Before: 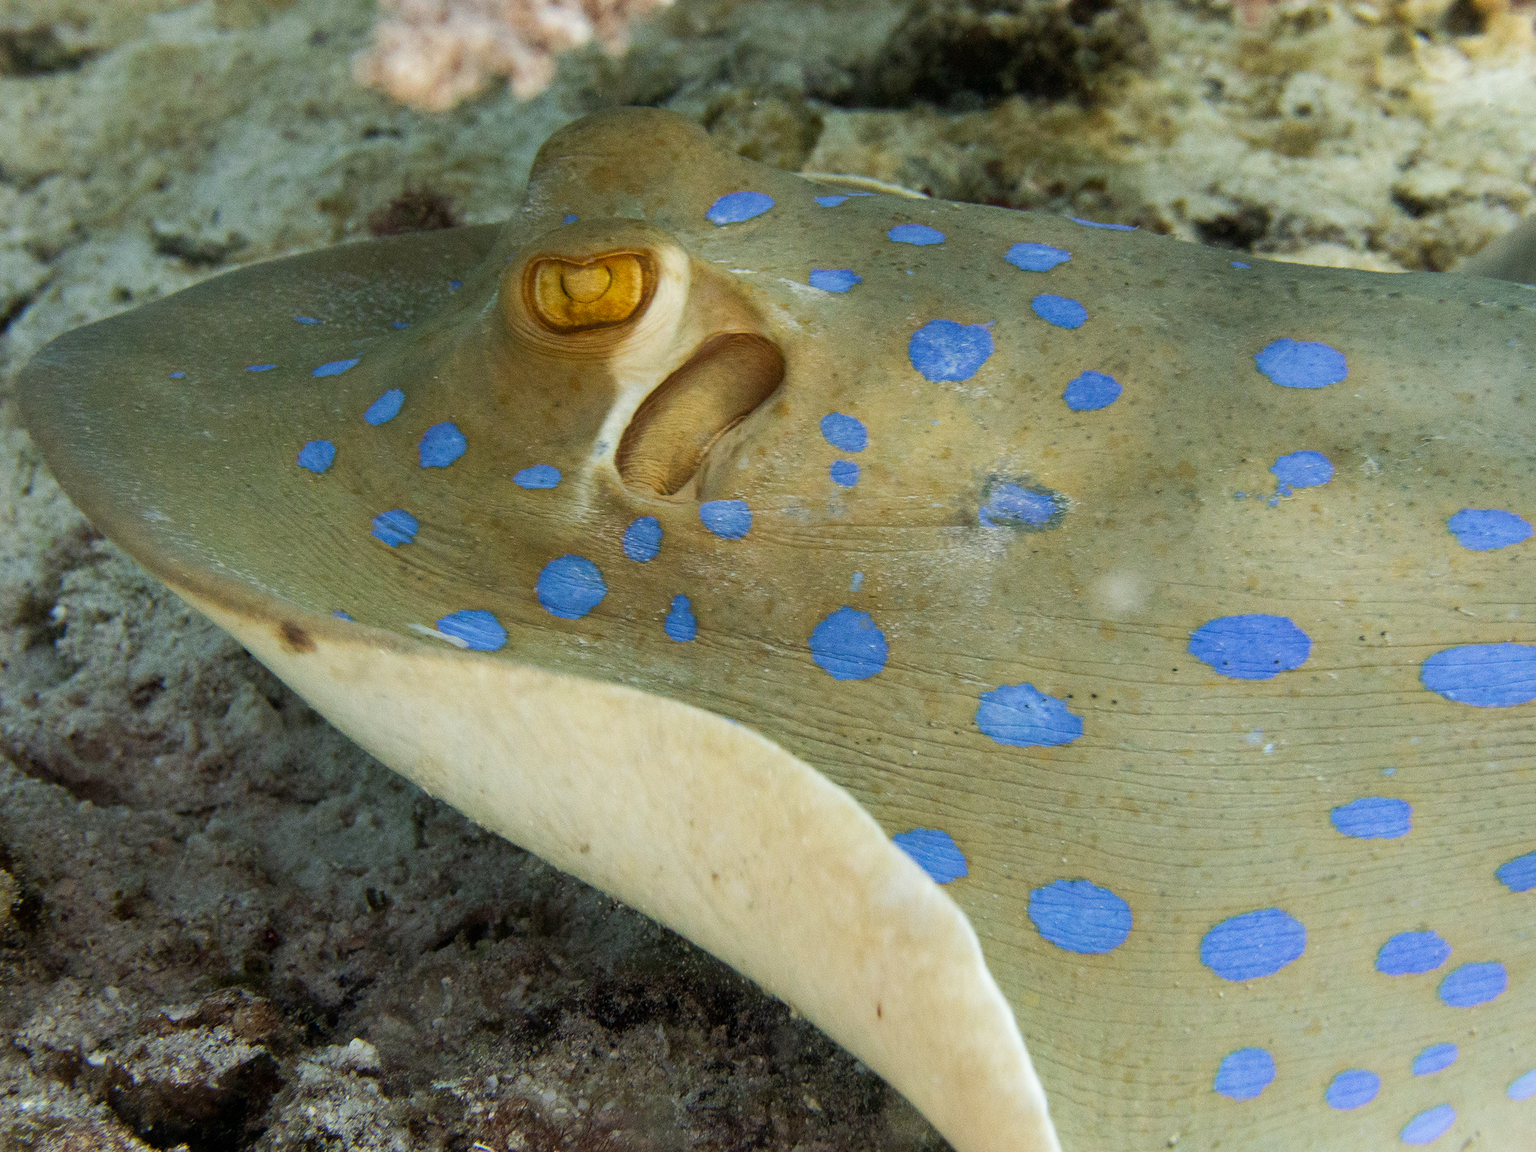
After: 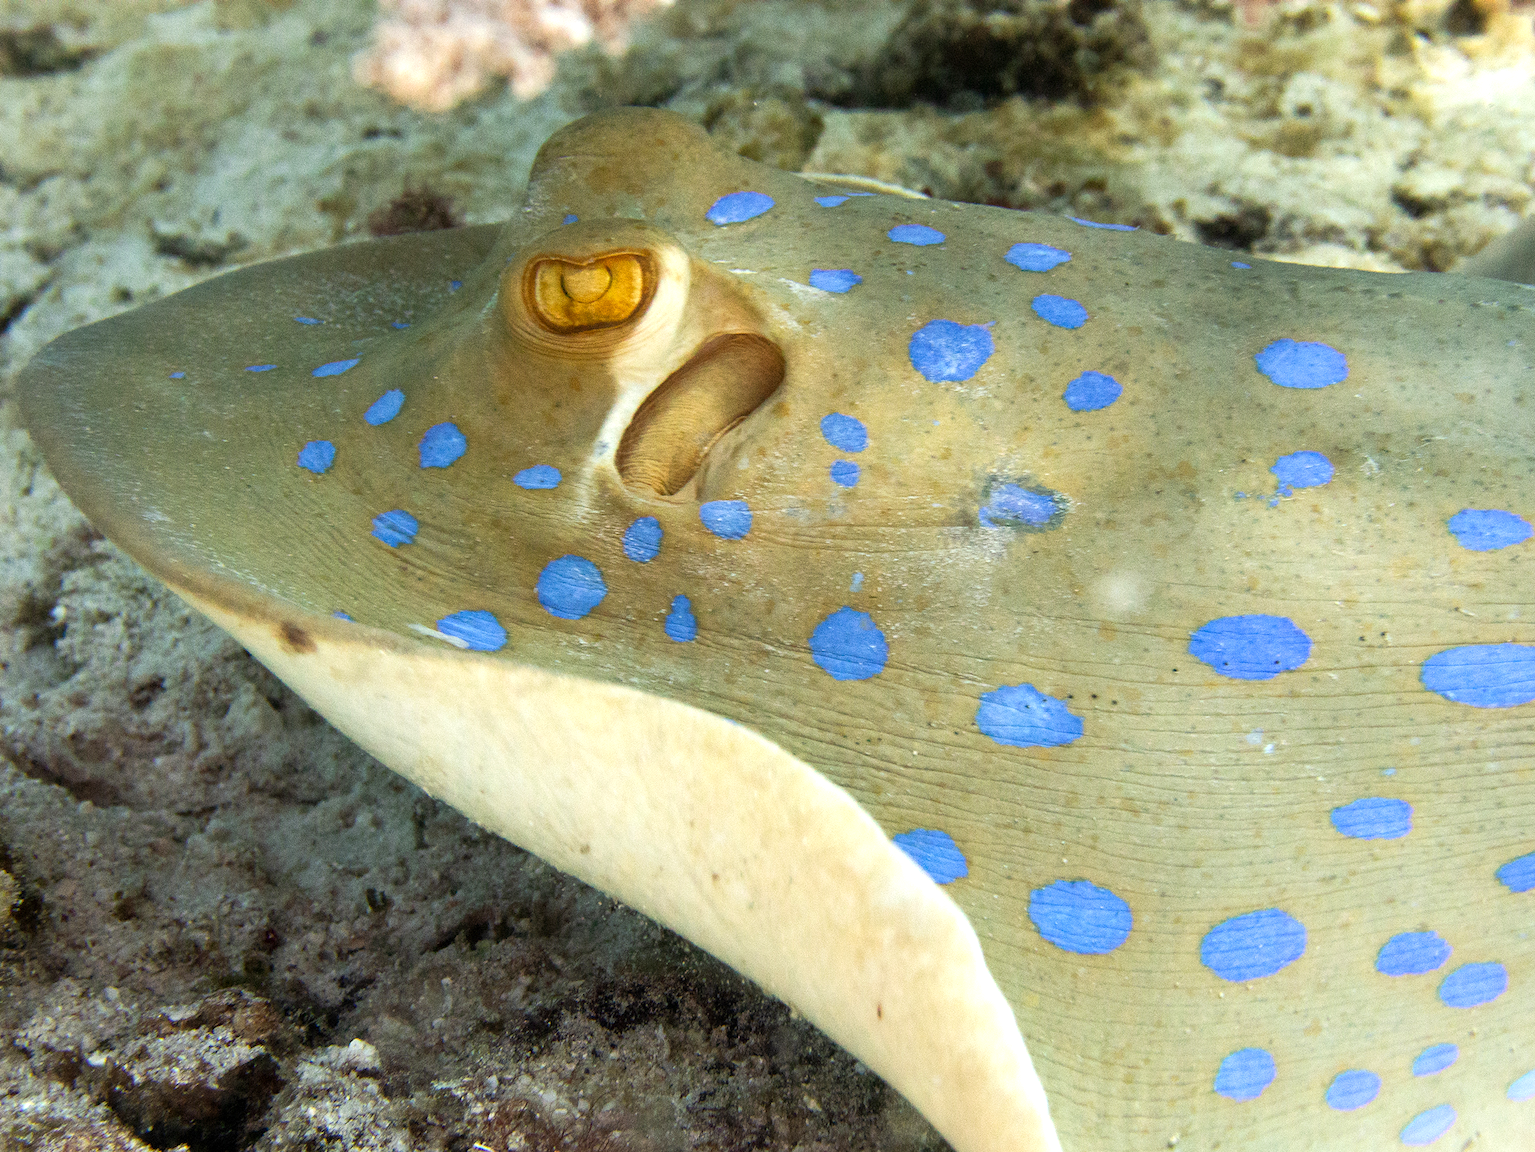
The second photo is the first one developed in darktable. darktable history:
exposure: exposure 0.651 EV, compensate highlight preservation false
